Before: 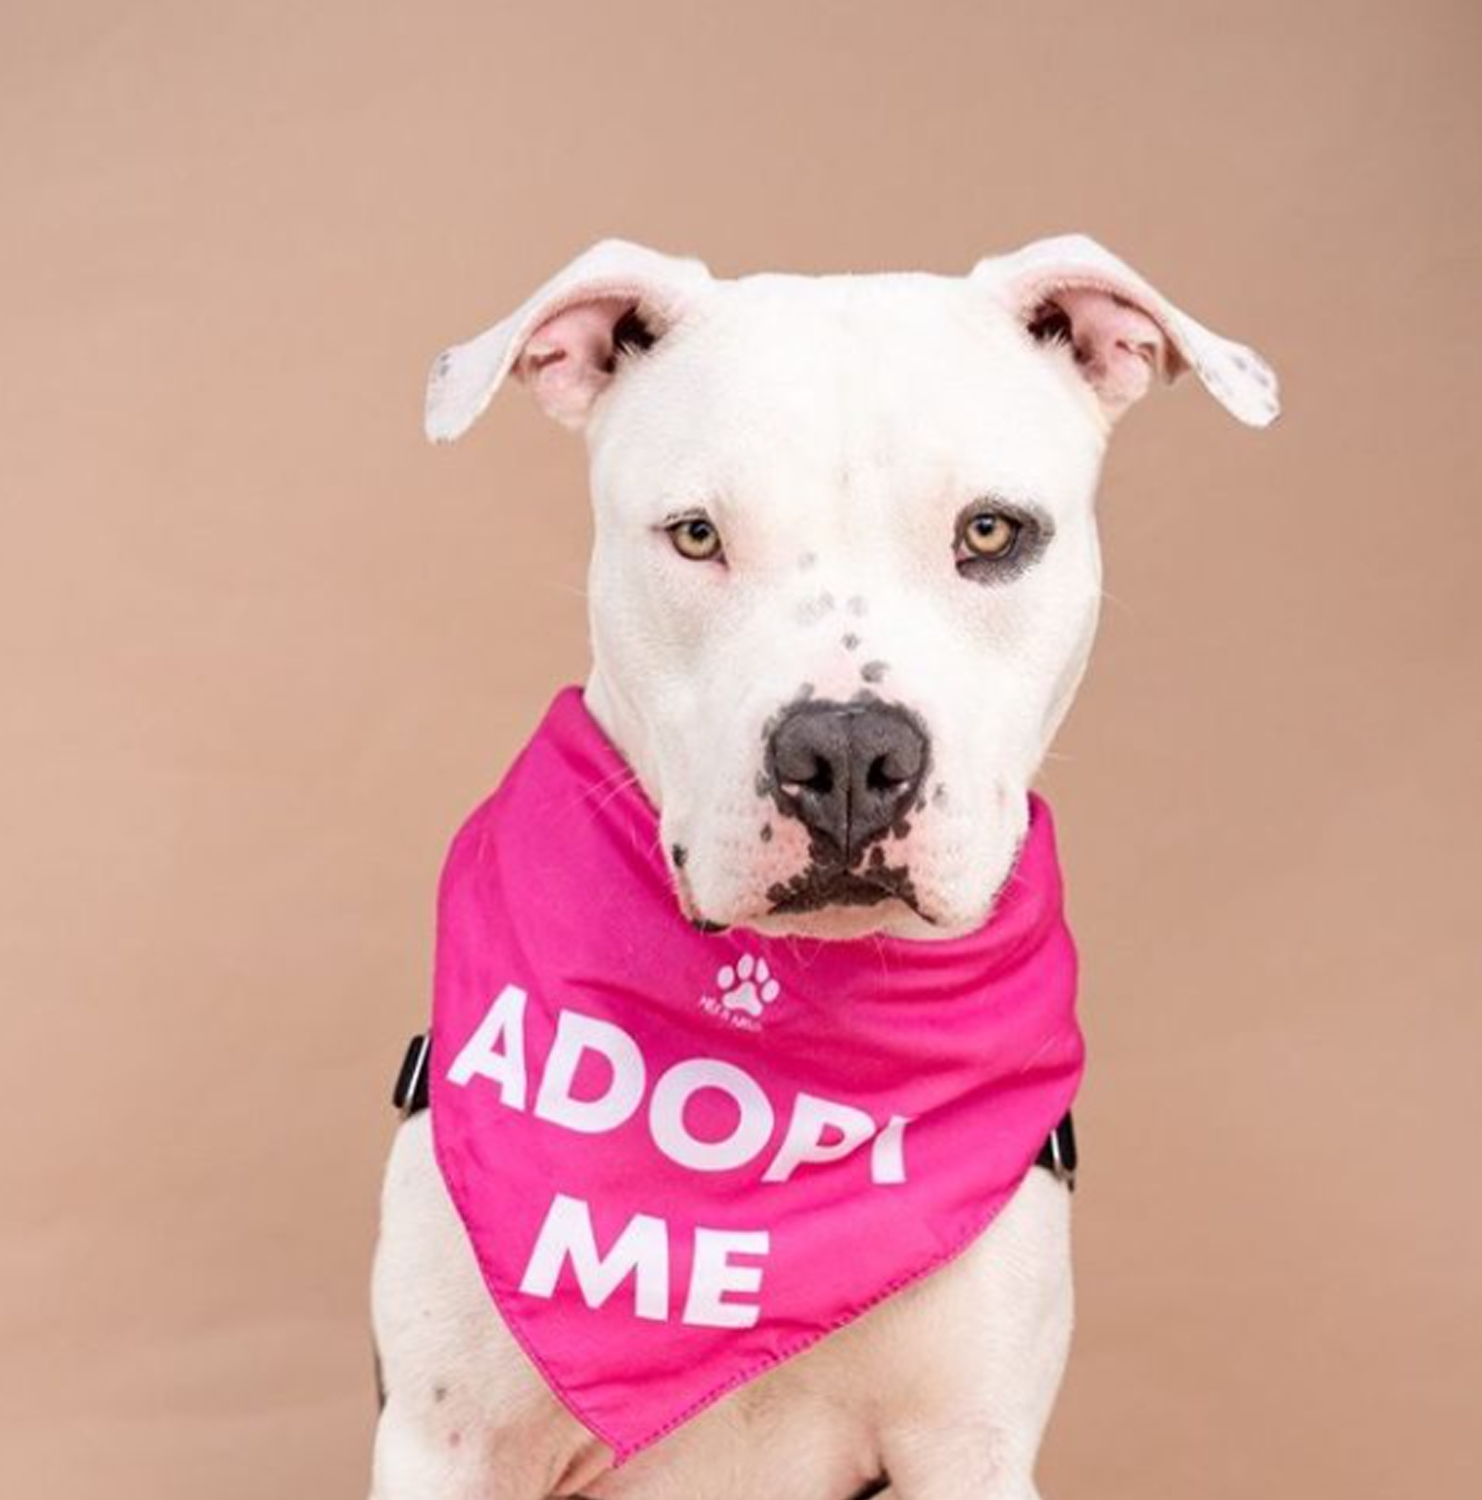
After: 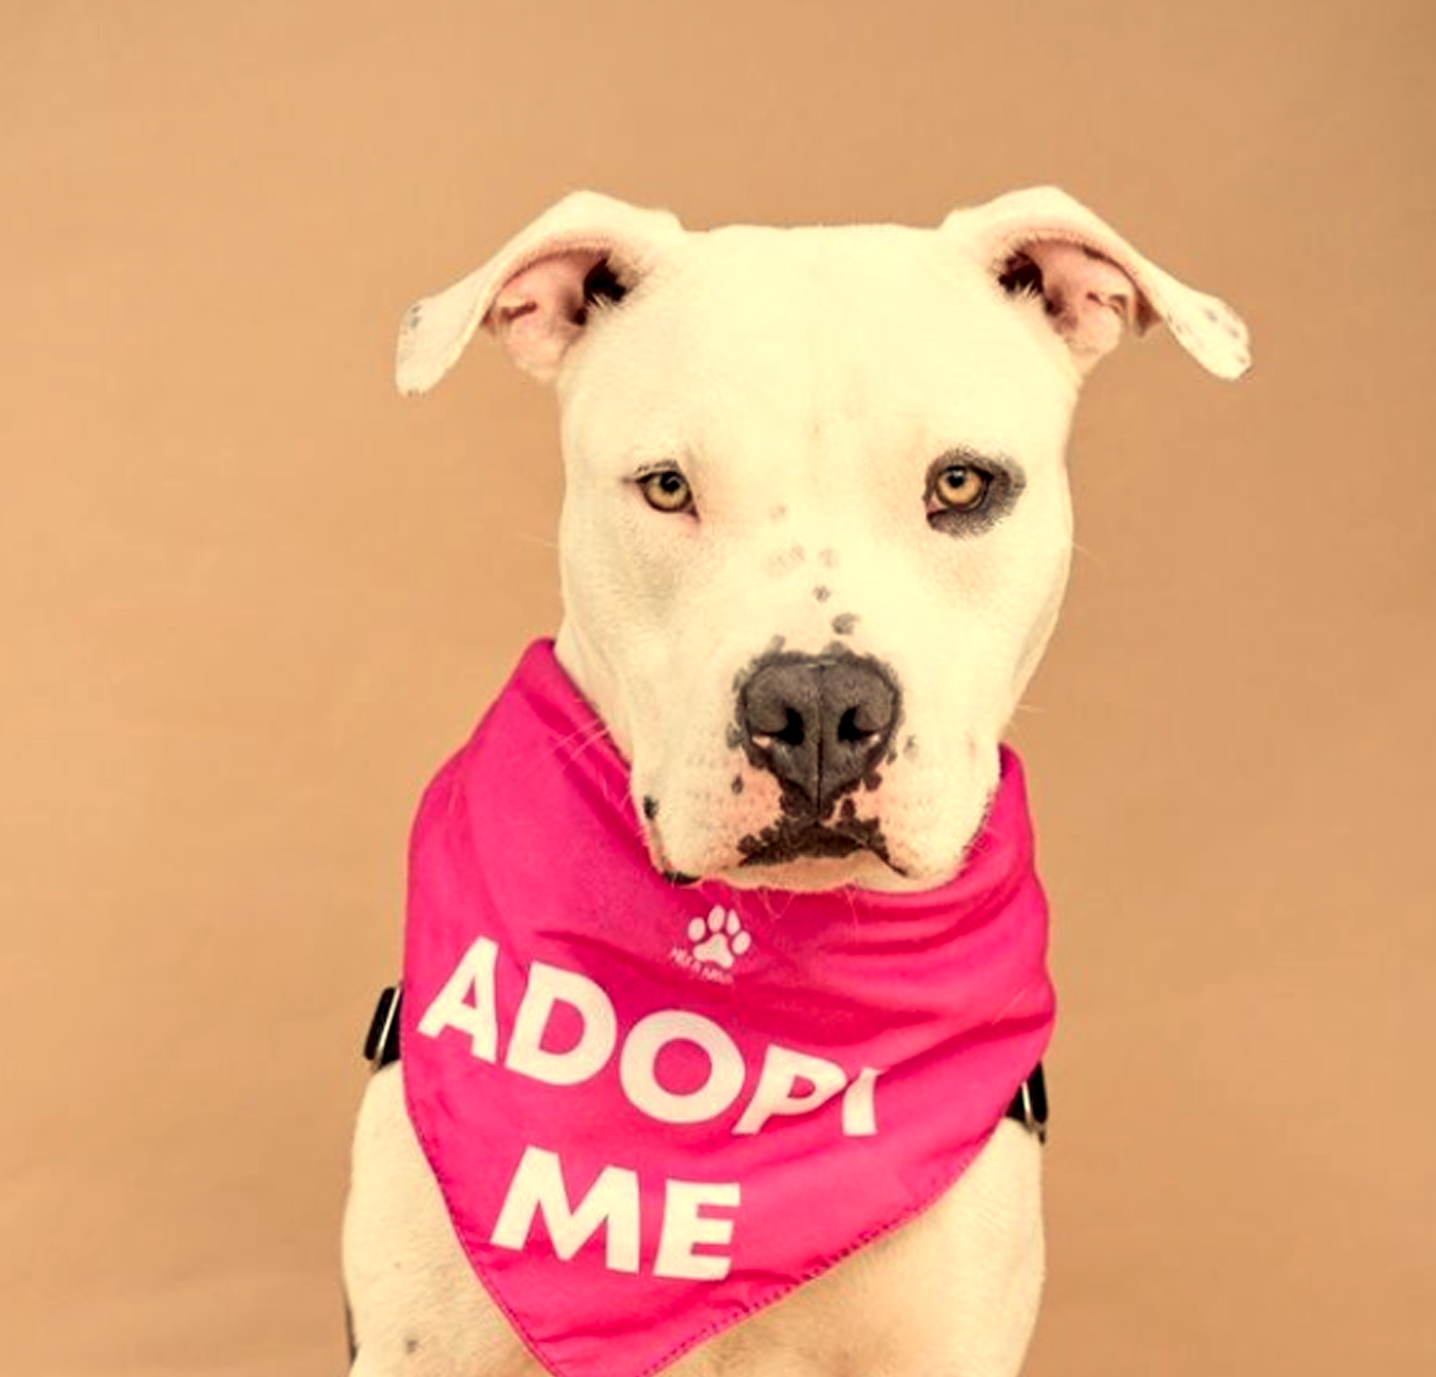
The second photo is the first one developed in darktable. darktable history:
contrast equalizer: octaves 7, y [[0.6 ×6], [0.55 ×6], [0 ×6], [0 ×6], [0 ×6]], mix 0.3
white balance: red 1.08, blue 0.791
crop: left 1.964%, top 3.251%, right 1.122%, bottom 4.933%
